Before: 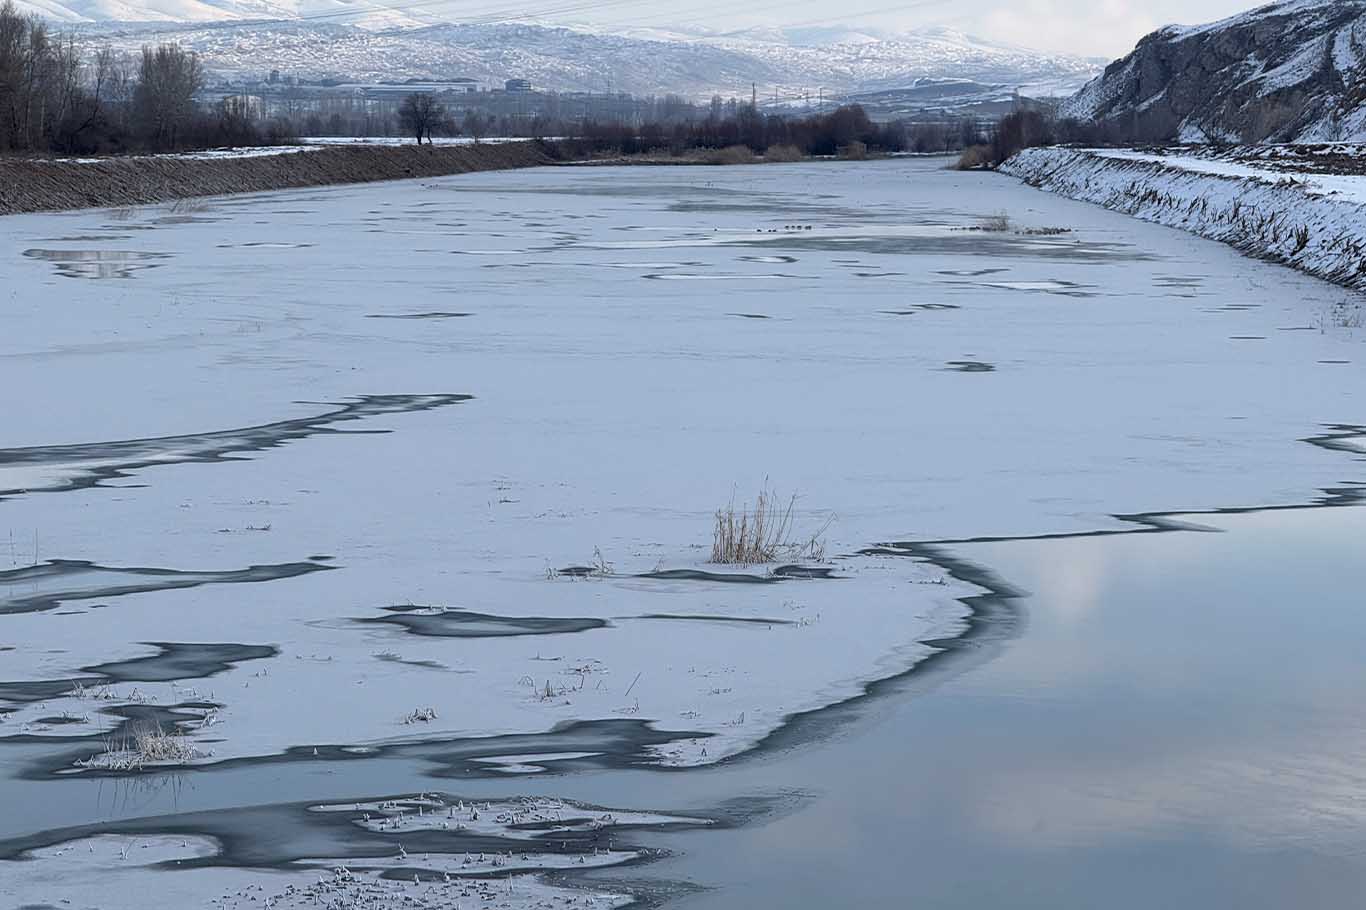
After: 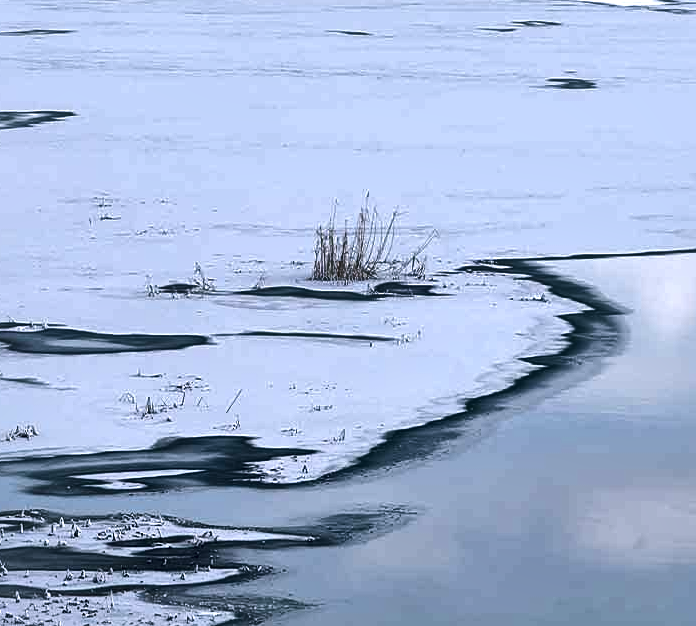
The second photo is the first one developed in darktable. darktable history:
local contrast: mode bilateral grid, contrast 44, coarseness 69, detail 214%, midtone range 0.2
white balance: red 0.982, blue 1.018
crop and rotate: left 29.237%, top 31.152%, right 19.807%
color balance rgb: shadows lift › chroma 2%, shadows lift › hue 135.47°, highlights gain › chroma 2%, highlights gain › hue 291.01°, global offset › luminance 0.5%, perceptual saturation grading › global saturation -10.8%, perceptual saturation grading › highlights -26.83%, perceptual saturation grading › shadows 21.25%, perceptual brilliance grading › highlights 17.77%, perceptual brilliance grading › mid-tones 31.71%, perceptual brilliance grading › shadows -31.01%, global vibrance 24.91%
color zones: curves: ch1 [(0, 0.455) (0.063, 0.455) (0.286, 0.495) (0.429, 0.5) (0.571, 0.5) (0.714, 0.5) (0.857, 0.5) (1, 0.455)]; ch2 [(0, 0.532) (0.063, 0.521) (0.233, 0.447) (0.429, 0.489) (0.571, 0.5) (0.714, 0.5) (0.857, 0.5) (1, 0.532)]
